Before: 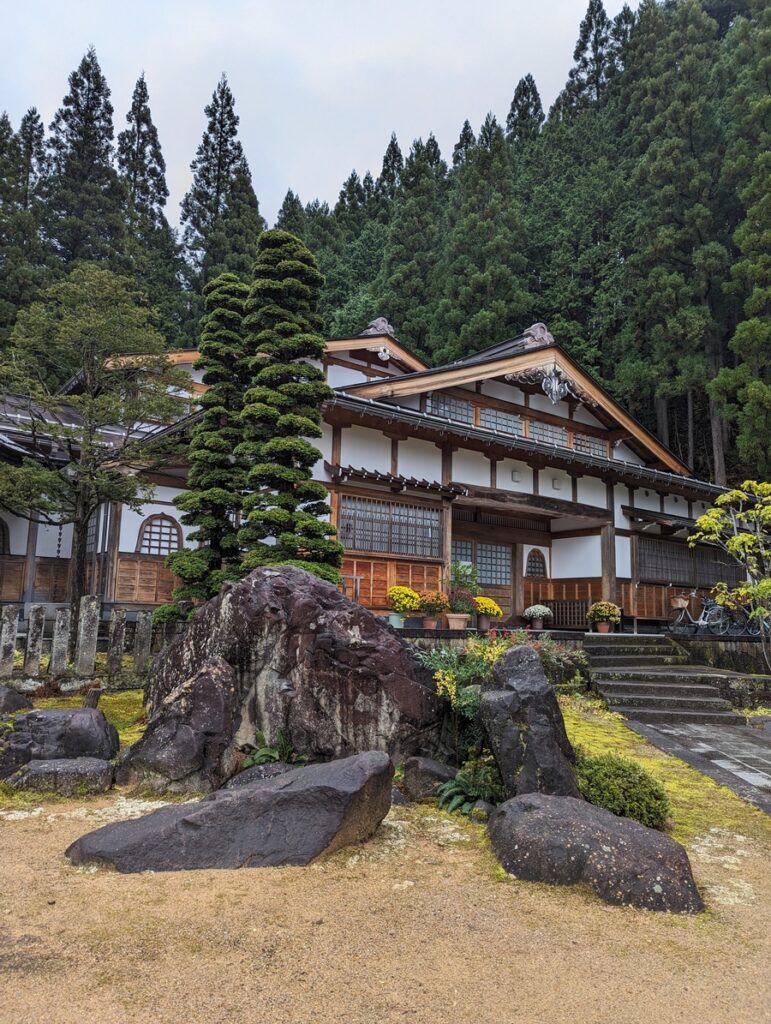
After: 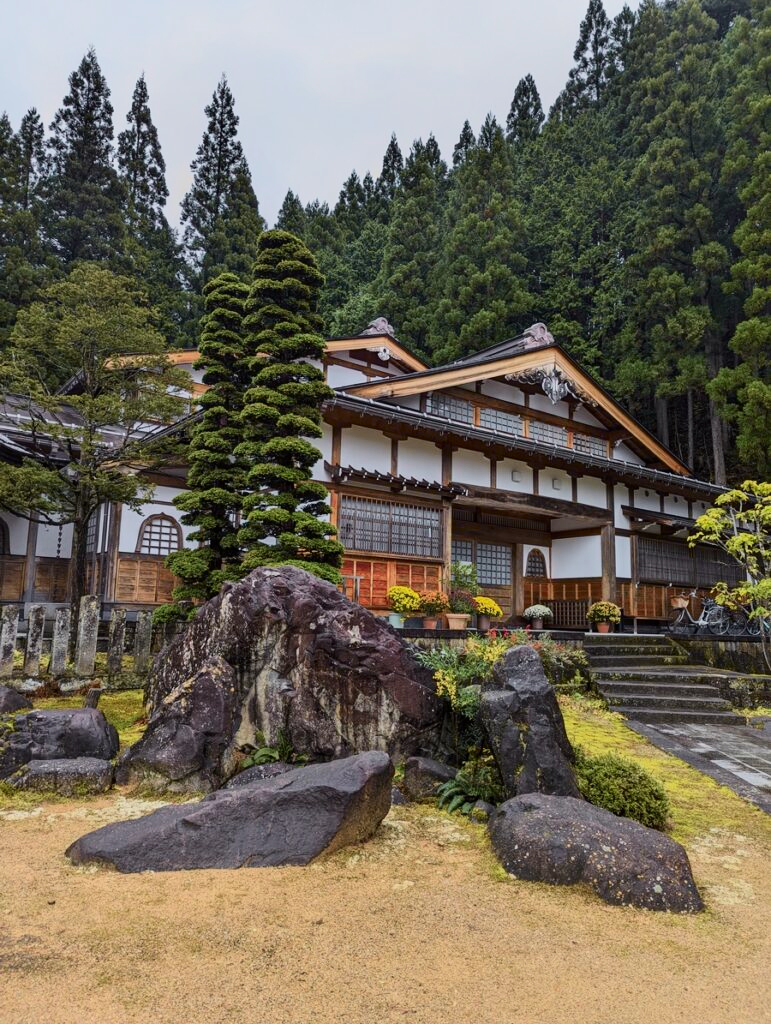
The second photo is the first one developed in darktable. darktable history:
tone curve: curves: ch0 [(0, 0) (0.091, 0.066) (0.184, 0.16) (0.491, 0.519) (0.748, 0.765) (1, 0.919)]; ch1 [(0, 0) (0.179, 0.173) (0.322, 0.32) (0.424, 0.424) (0.502, 0.504) (0.56, 0.575) (0.631, 0.675) (0.777, 0.806) (1, 1)]; ch2 [(0, 0) (0.434, 0.447) (0.497, 0.498) (0.539, 0.566) (0.676, 0.691) (1, 1)], color space Lab, independent channels, preserve colors none
